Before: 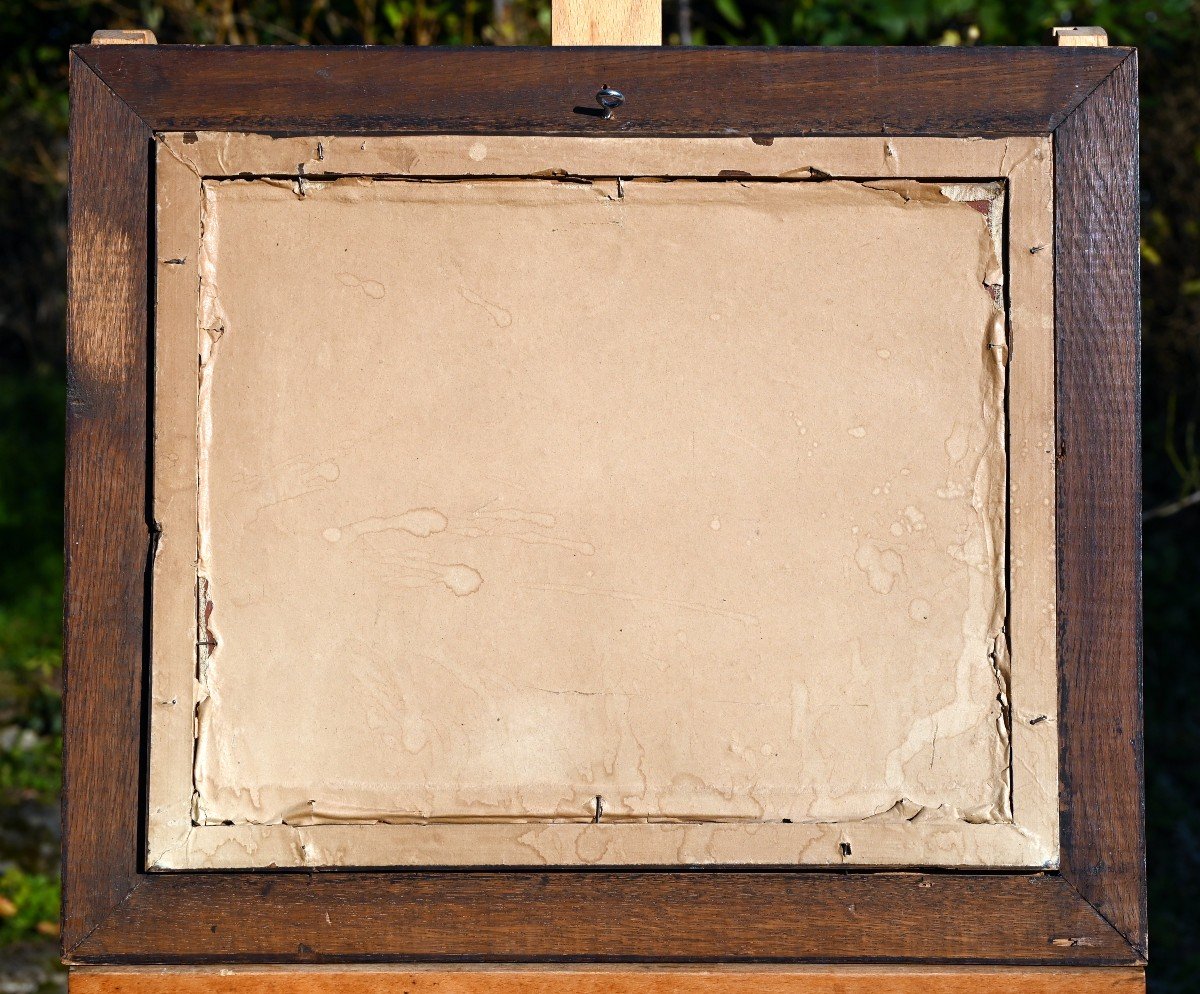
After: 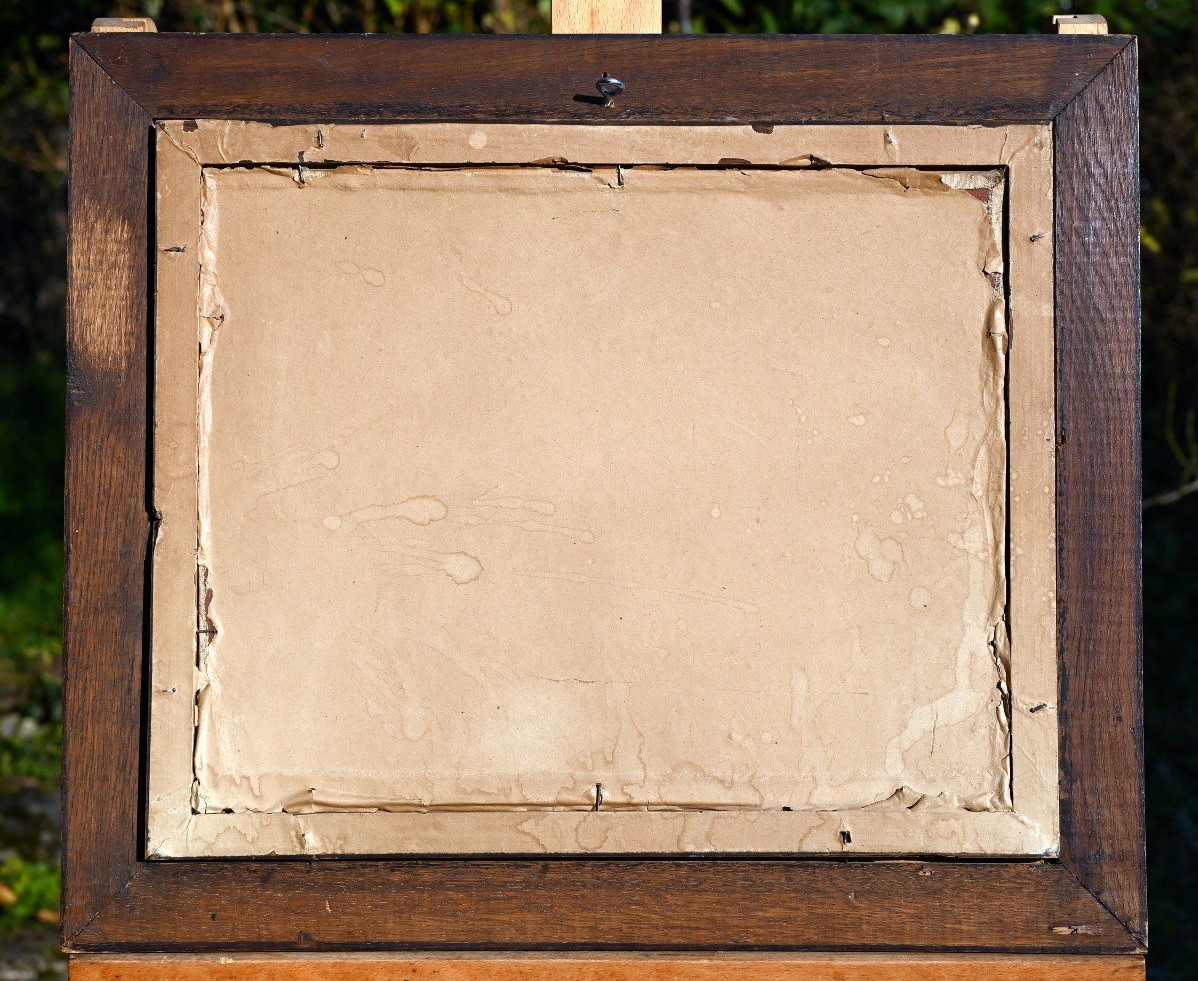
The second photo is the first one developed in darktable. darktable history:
crop: top 1.283%, right 0.115%
